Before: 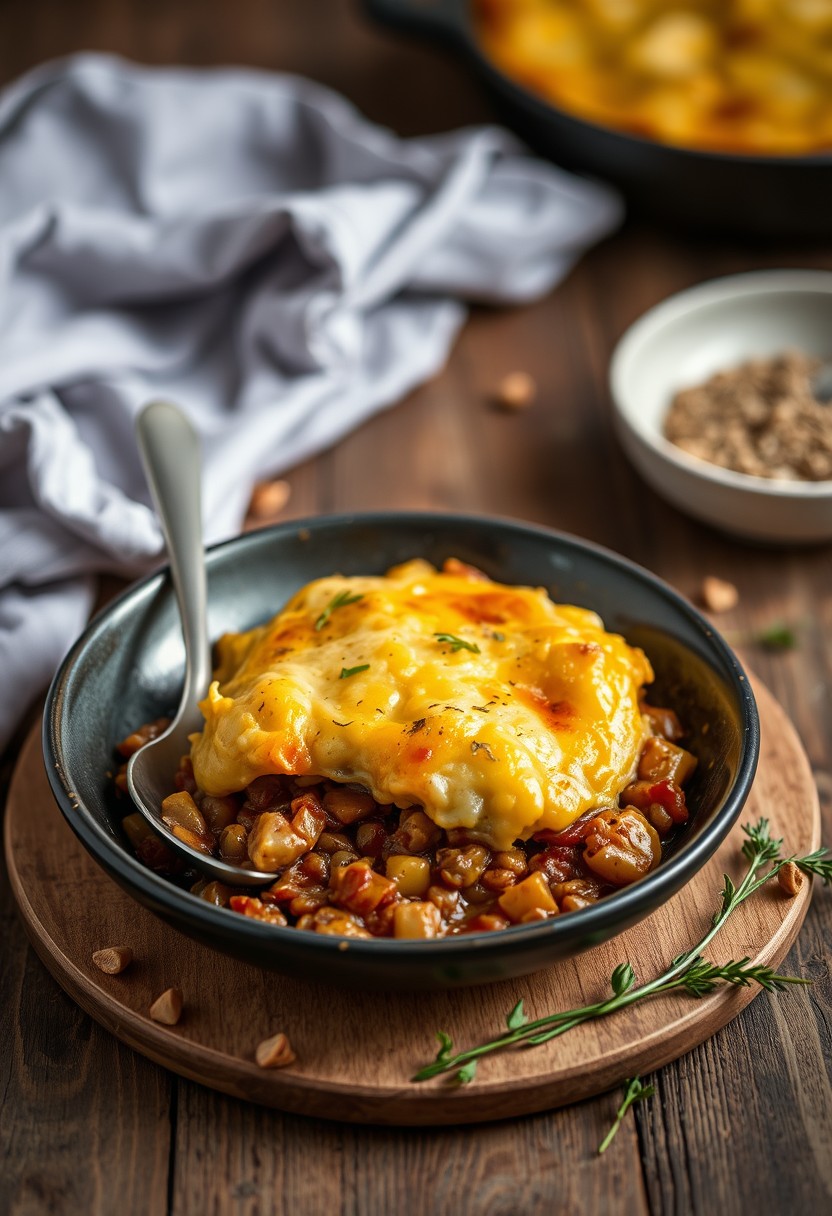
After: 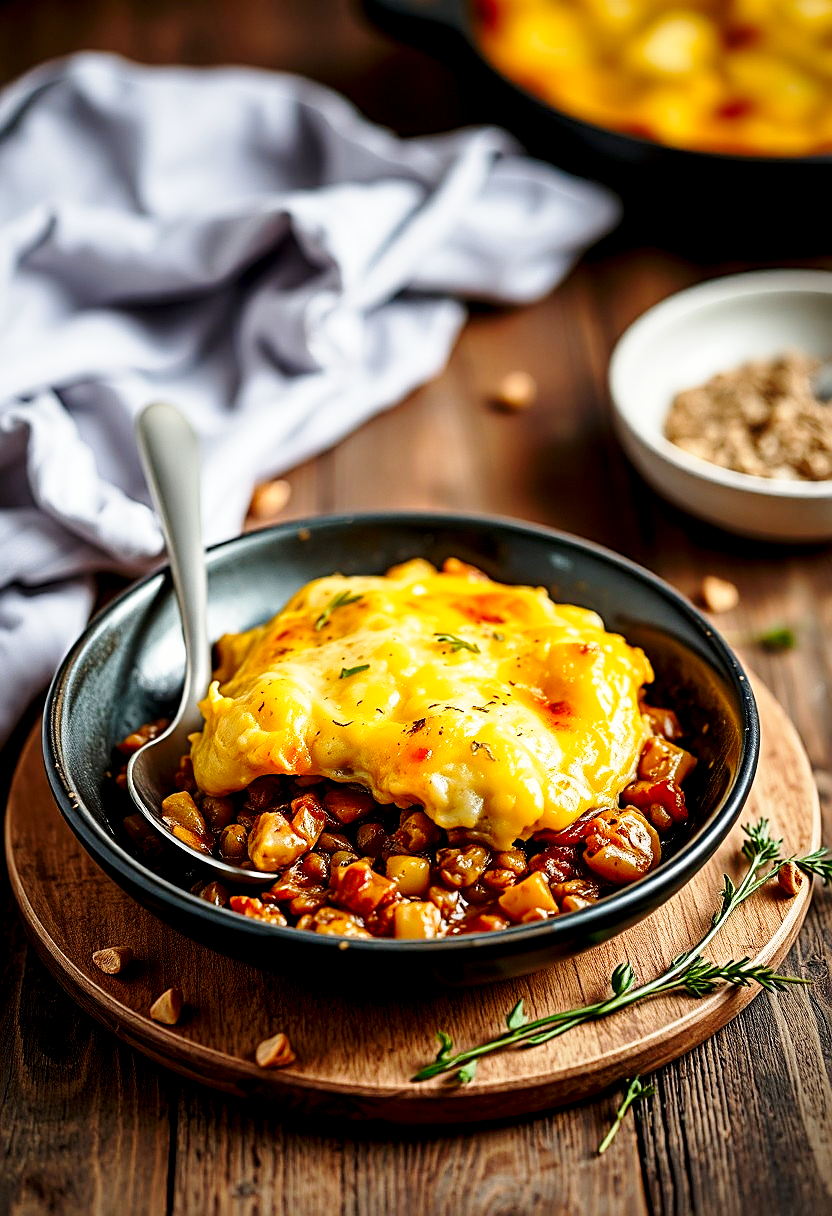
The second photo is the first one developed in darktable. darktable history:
base curve: curves: ch0 [(0, 0) (0.028, 0.03) (0.121, 0.232) (0.46, 0.748) (0.859, 0.968) (1, 1)], preserve colors none
exposure: black level correction 0.009, exposure 0.015 EV, compensate highlight preservation false
sharpen: amount 0.739
